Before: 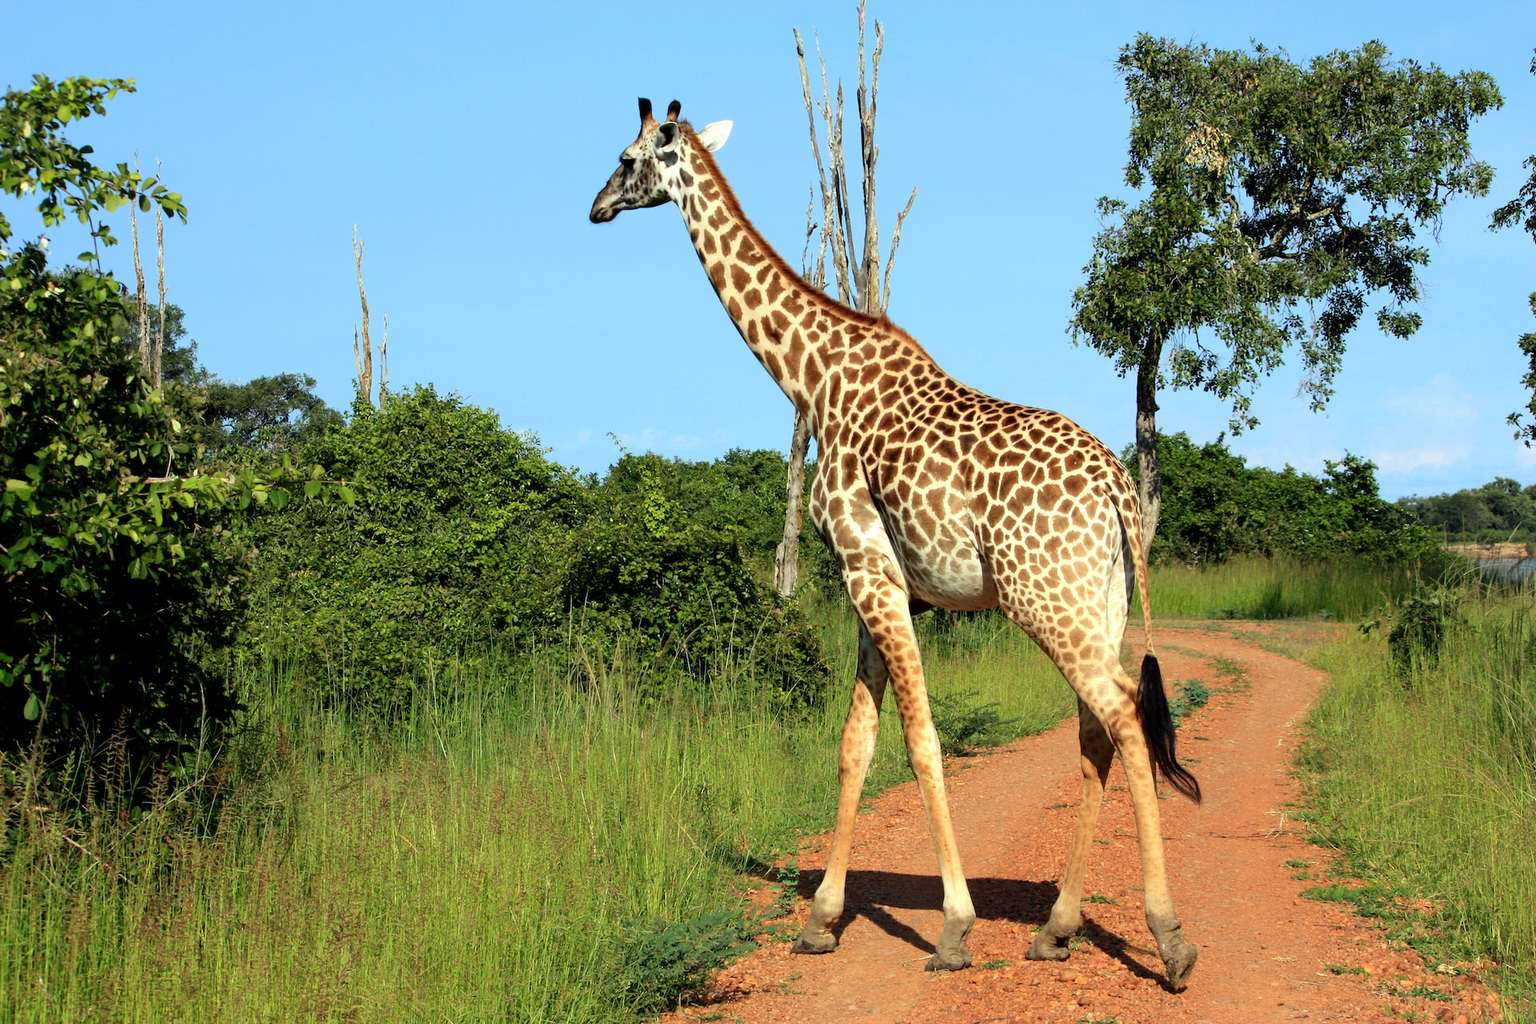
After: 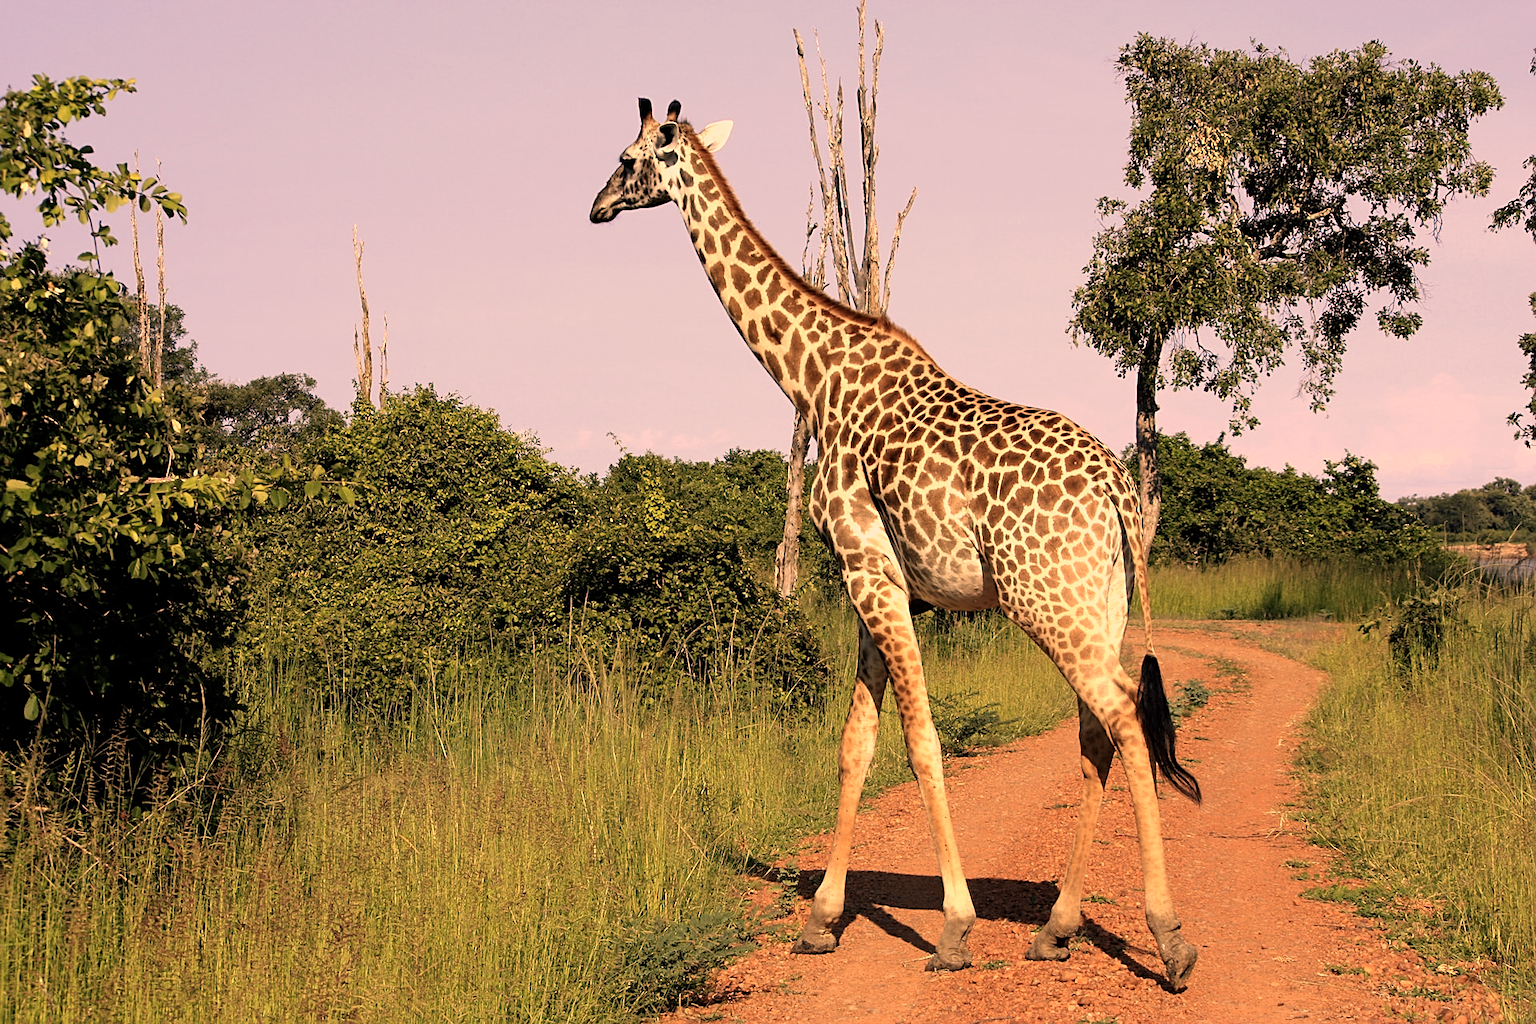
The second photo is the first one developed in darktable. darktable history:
sharpen: on, module defaults
color correction: highlights a* 39.25, highlights b* 39.93, saturation 0.694
